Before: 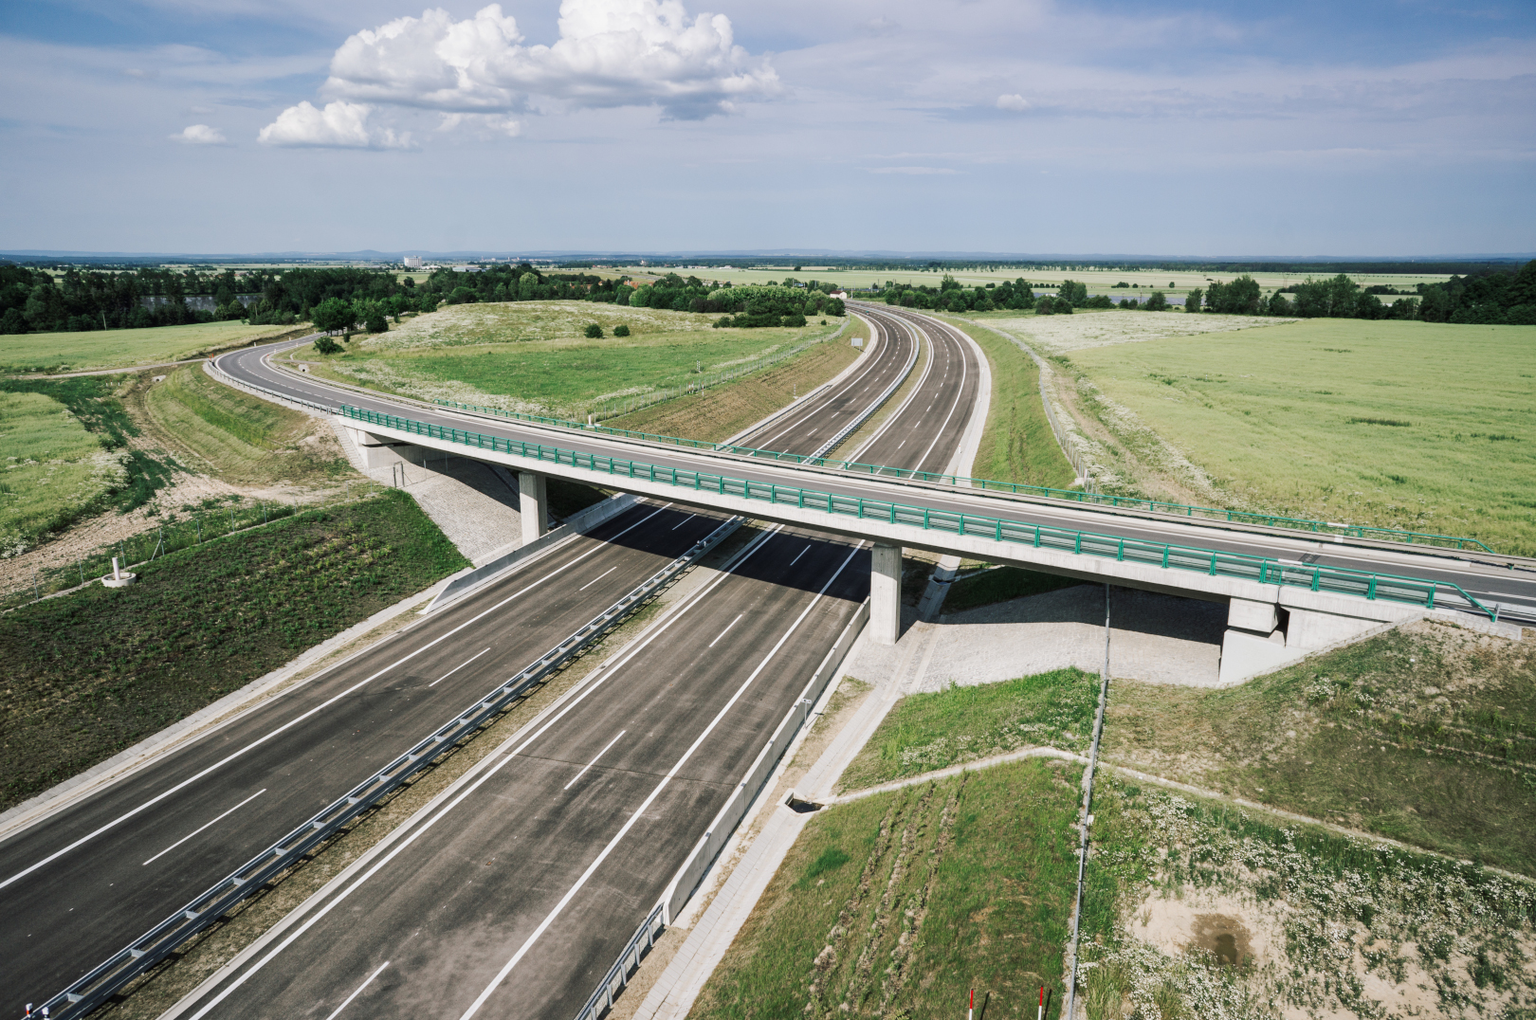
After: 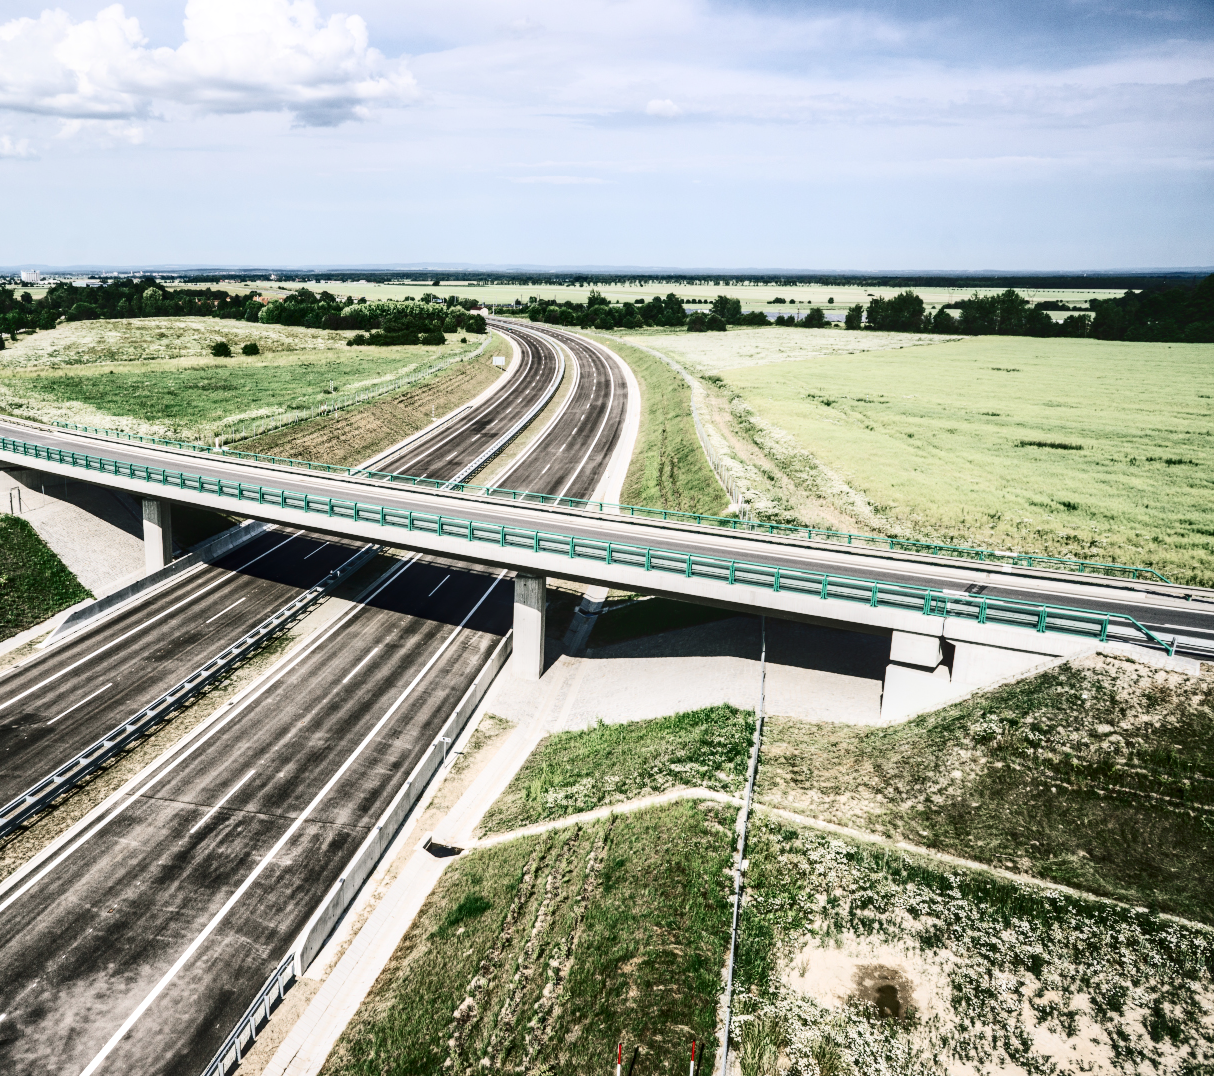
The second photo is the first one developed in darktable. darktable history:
crop and rotate: left 25.008%
local contrast: on, module defaults
contrast brightness saturation: contrast 0.497, saturation -0.102
